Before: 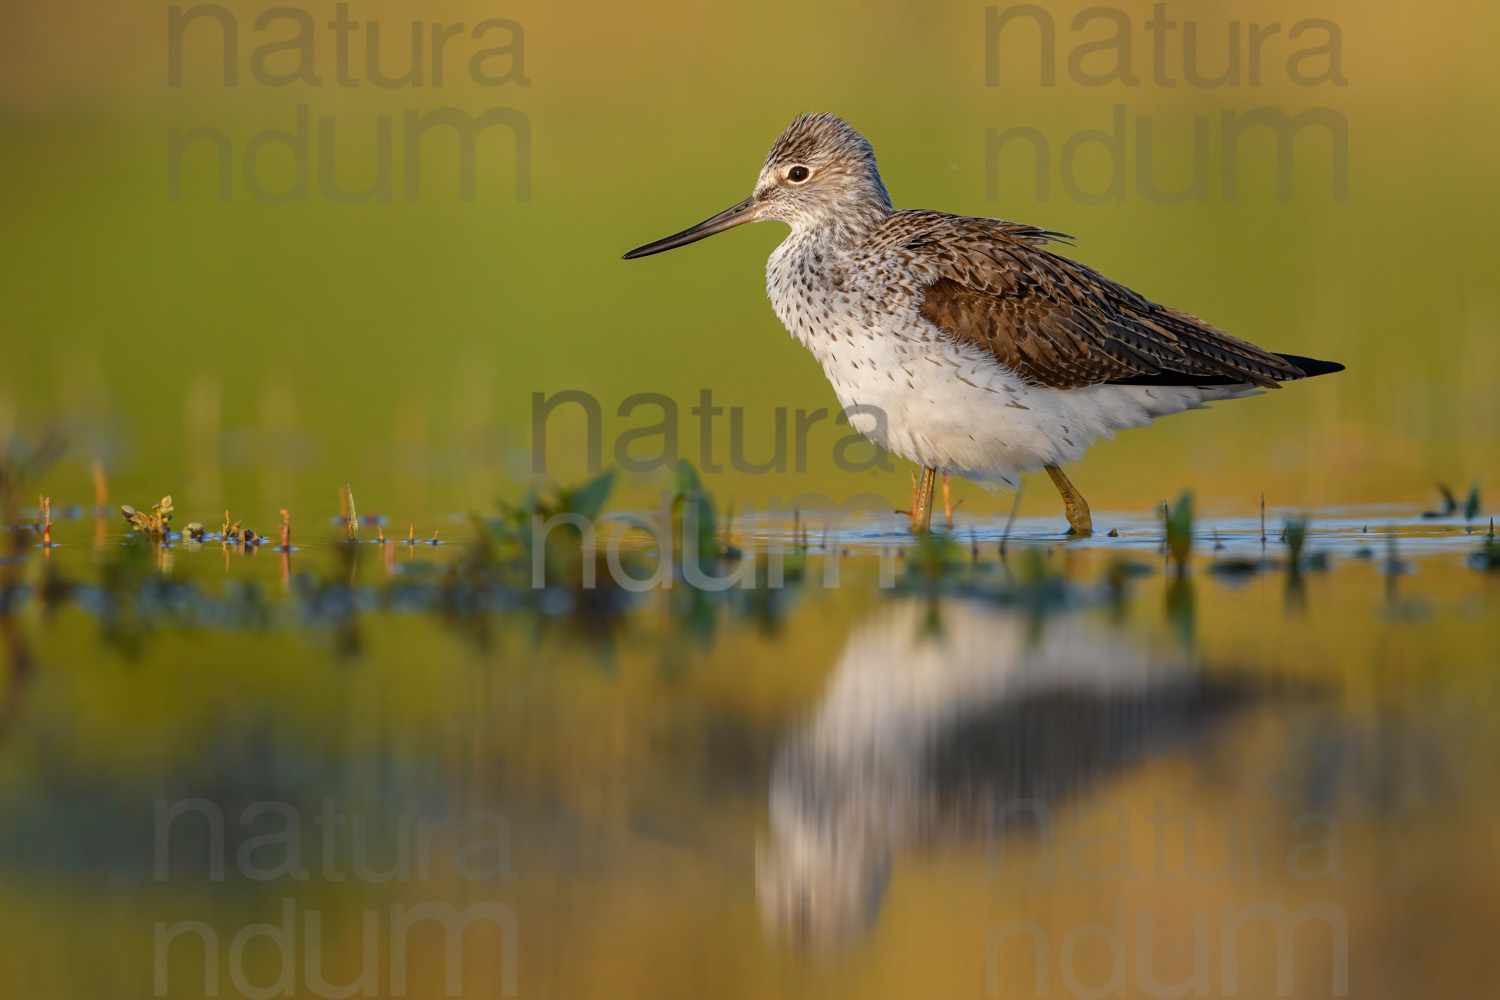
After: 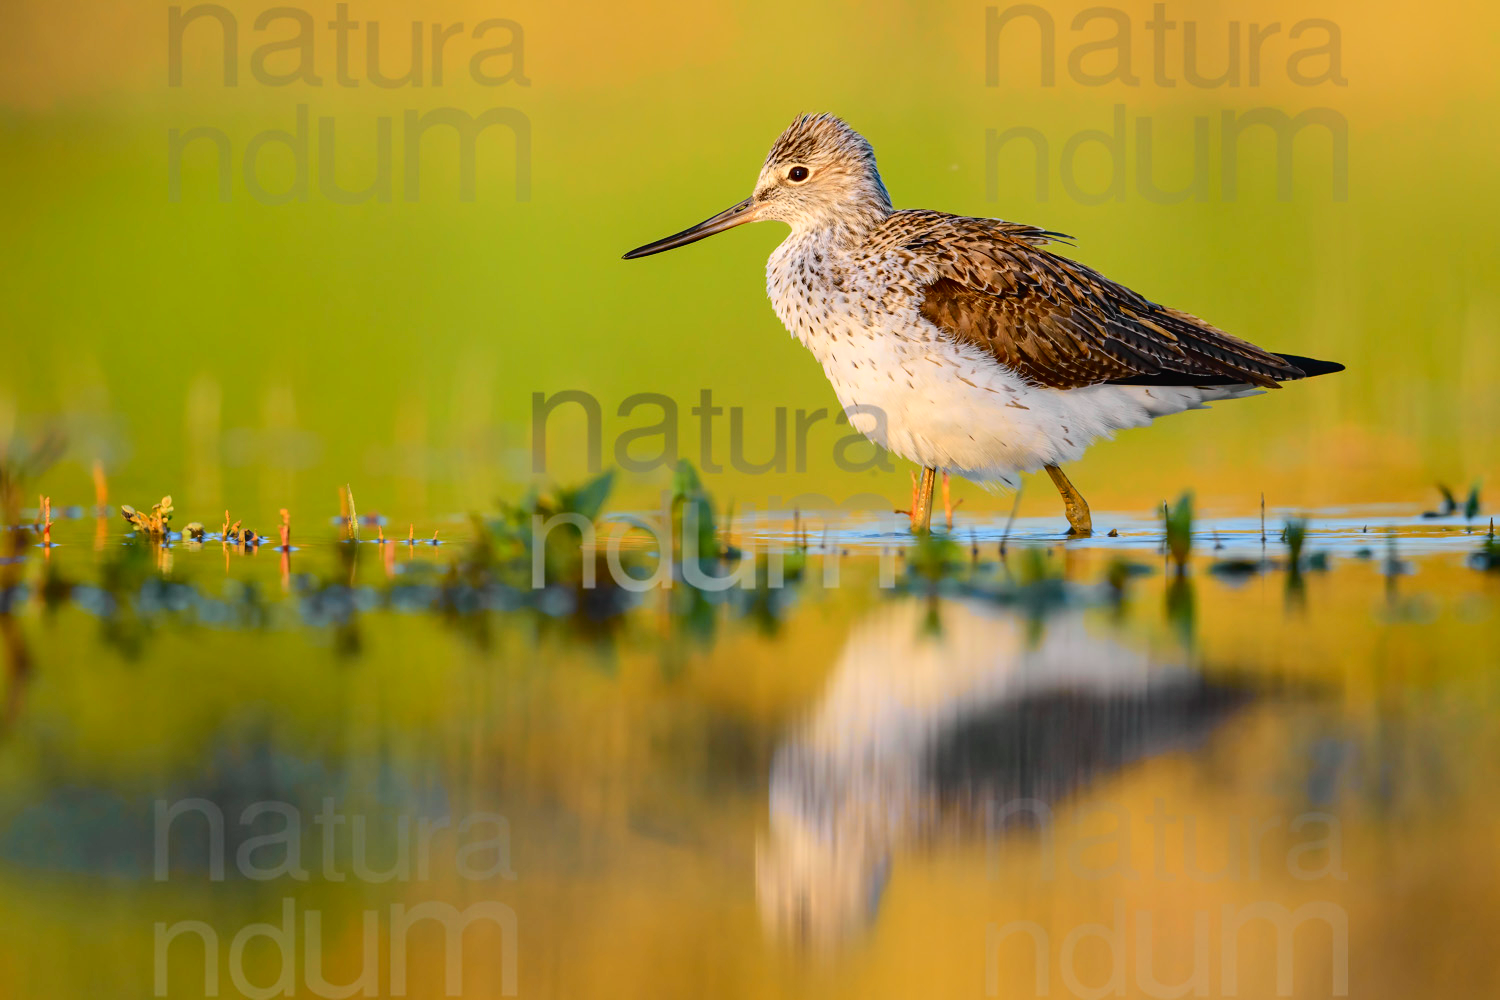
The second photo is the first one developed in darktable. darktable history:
tone curve: curves: ch0 [(0, 0.014) (0.12, 0.096) (0.386, 0.49) (0.54, 0.684) (0.751, 0.855) (0.89, 0.943) (0.998, 0.989)]; ch1 [(0, 0) (0.133, 0.099) (0.437, 0.41) (0.5, 0.5) (0.517, 0.536) (0.548, 0.575) (0.582, 0.639) (0.627, 0.692) (0.836, 0.868) (1, 1)]; ch2 [(0, 0) (0.374, 0.341) (0.456, 0.443) (0.478, 0.49) (0.501, 0.5) (0.528, 0.538) (0.55, 0.6) (0.572, 0.633) (0.702, 0.775) (1, 1)], color space Lab, independent channels, preserve colors none
